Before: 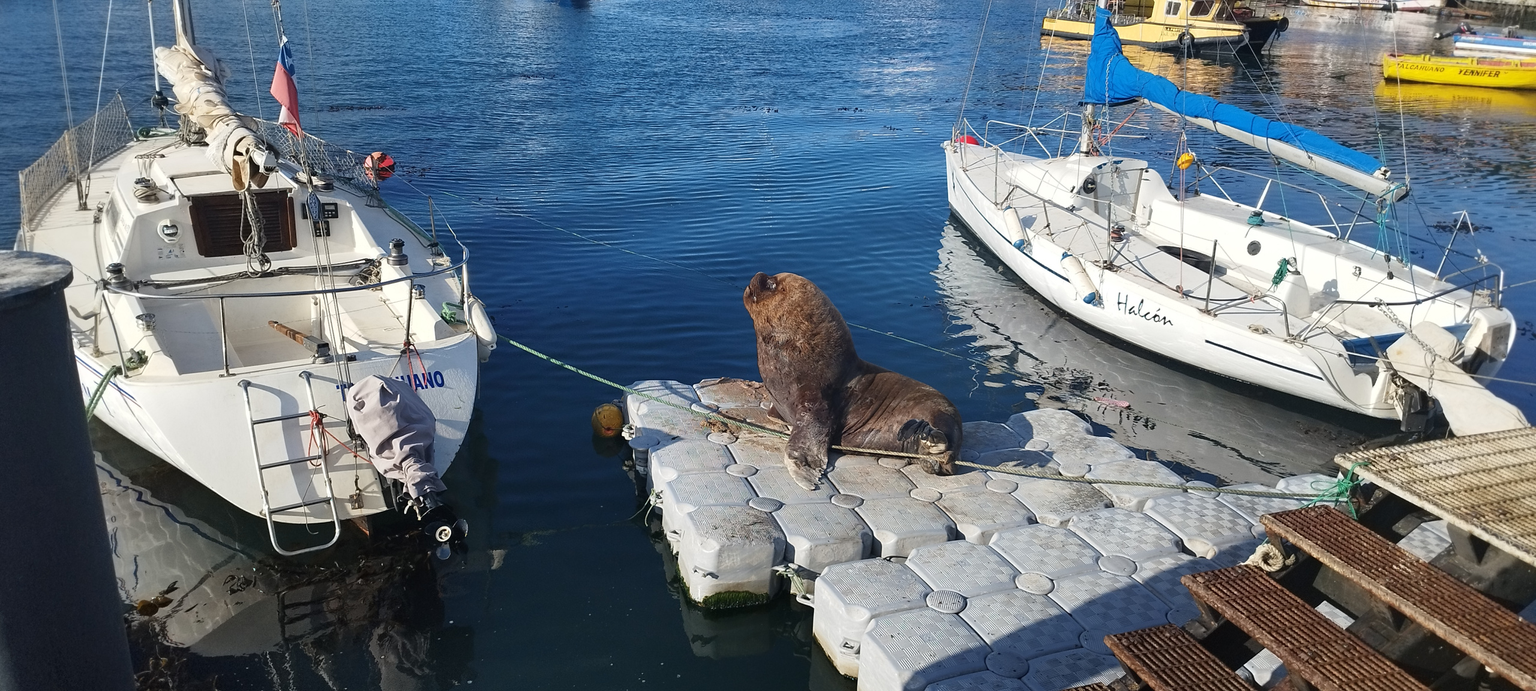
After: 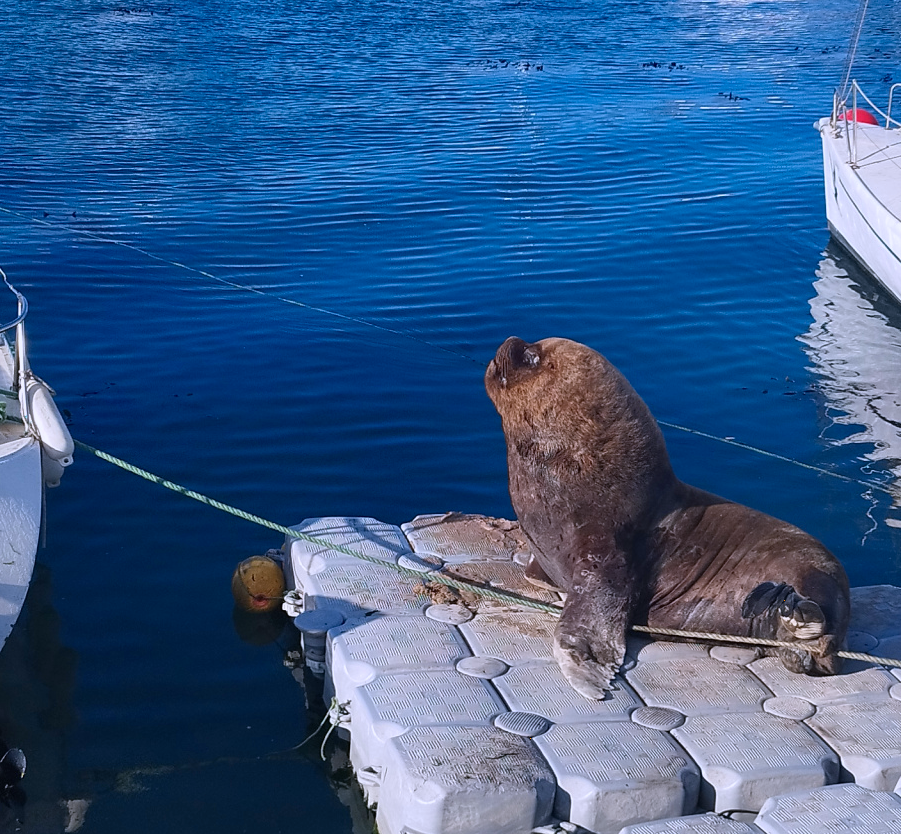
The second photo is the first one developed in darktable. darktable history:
crop and rotate: left 29.476%, top 10.214%, right 35.32%, bottom 17.333%
color calibration: output R [0.999, 0.026, -0.11, 0], output G [-0.019, 1.037, -0.099, 0], output B [0.022, -0.023, 0.902, 0], illuminant custom, x 0.367, y 0.392, temperature 4437.75 K, clip negative RGB from gamut false
